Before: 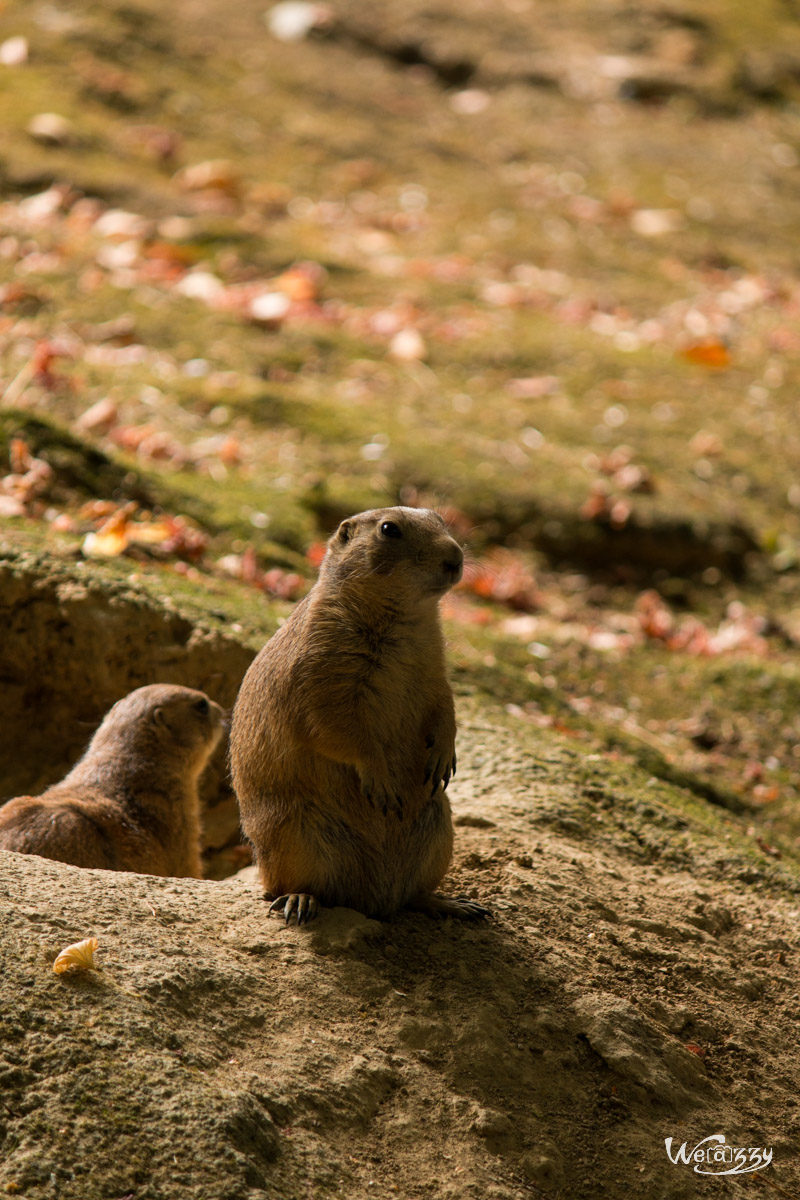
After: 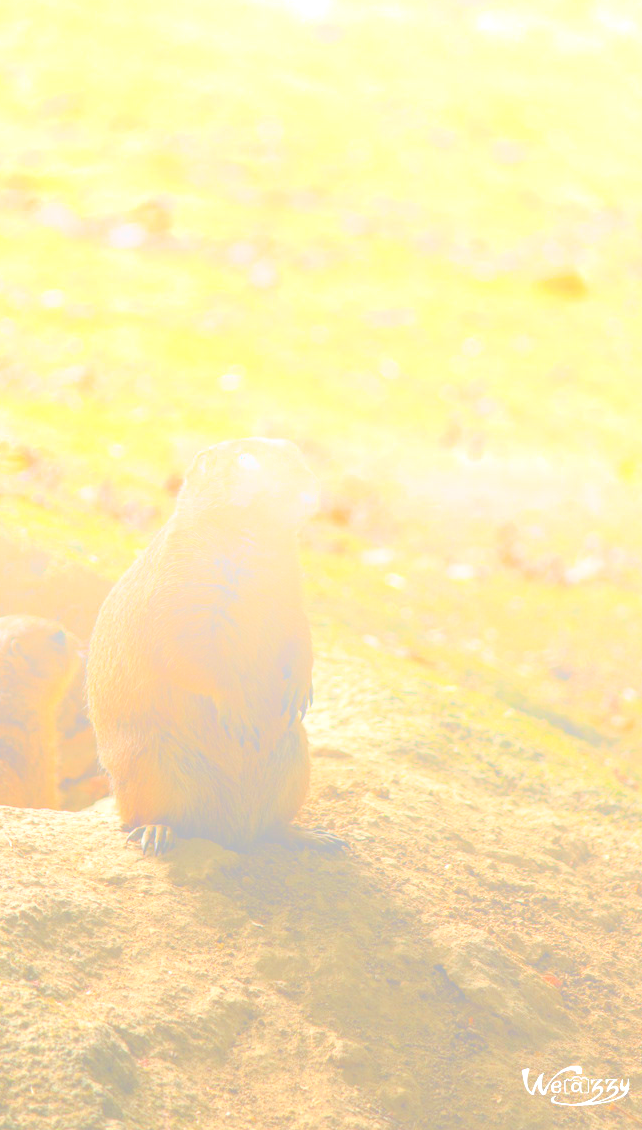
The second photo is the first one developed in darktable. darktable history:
crop and rotate: left 17.959%, top 5.771%, right 1.742%
white balance: red 0.974, blue 1.044
bloom: size 70%, threshold 25%, strength 70%
exposure: black level correction 0, exposure 0.5 EV, compensate exposure bias true, compensate highlight preservation false
